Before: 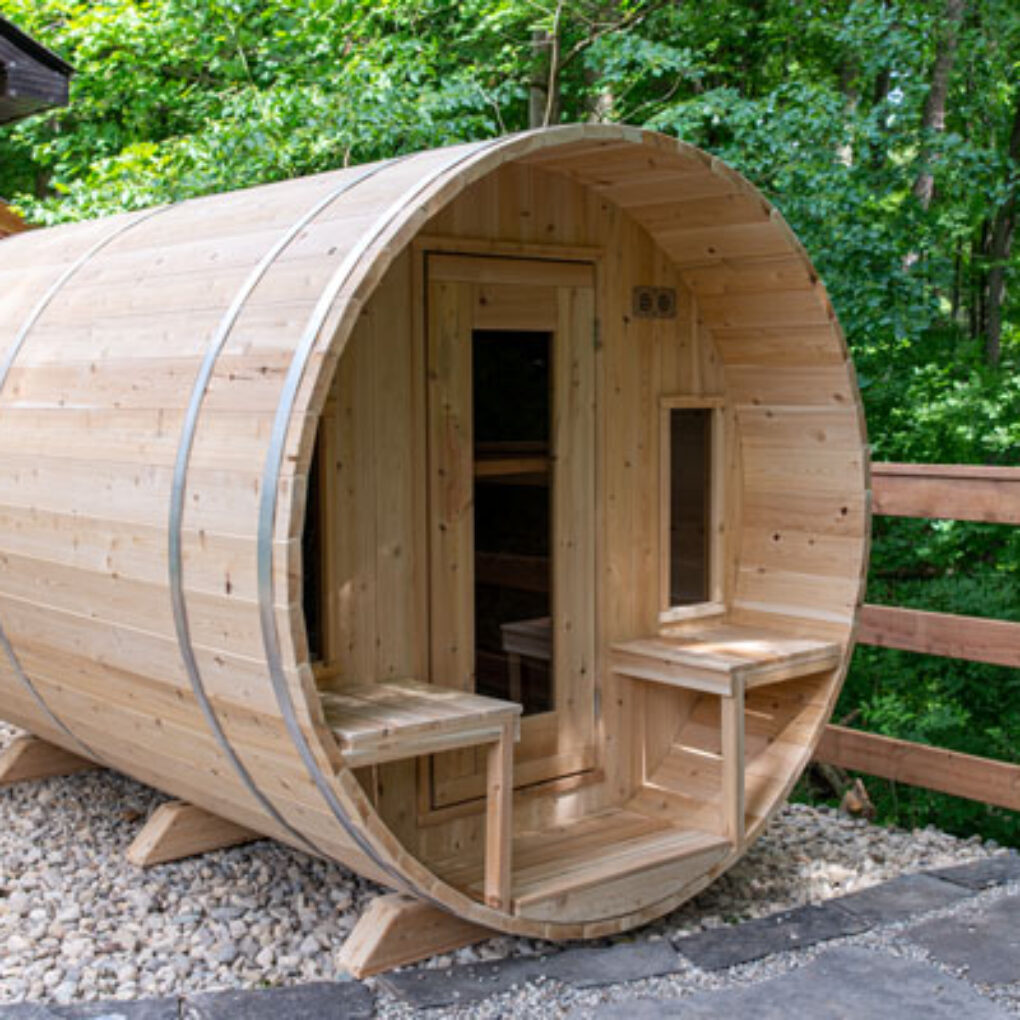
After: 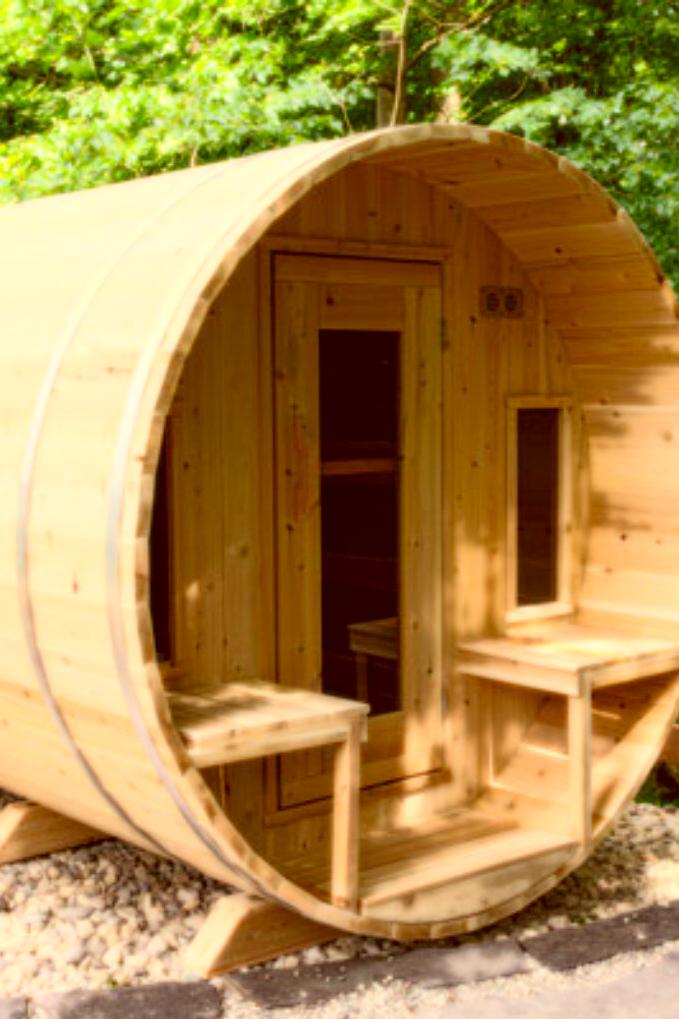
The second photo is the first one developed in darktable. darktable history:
crop and rotate: left 15.055%, right 18.278%
bloom: size 0%, threshold 54.82%, strength 8.31%
color balance rgb: perceptual saturation grading › global saturation 20%, perceptual saturation grading › highlights -25%, perceptual saturation grading › shadows 25%
color correction: highlights a* 1.12, highlights b* 24.26, shadows a* 15.58, shadows b* 24.26
